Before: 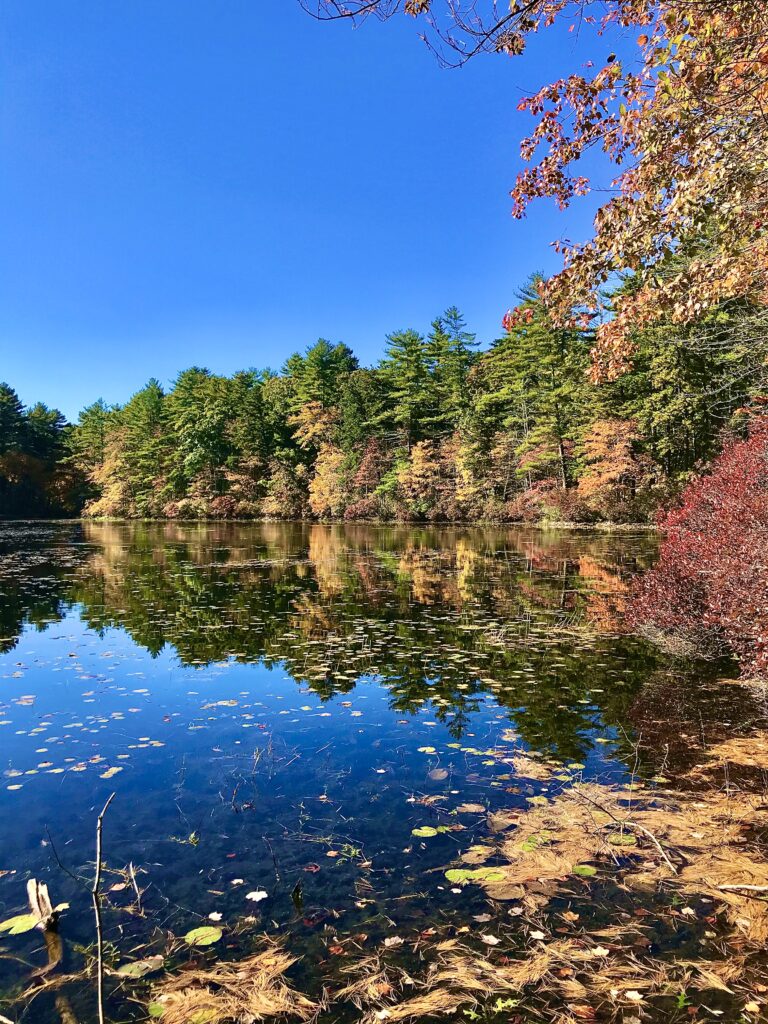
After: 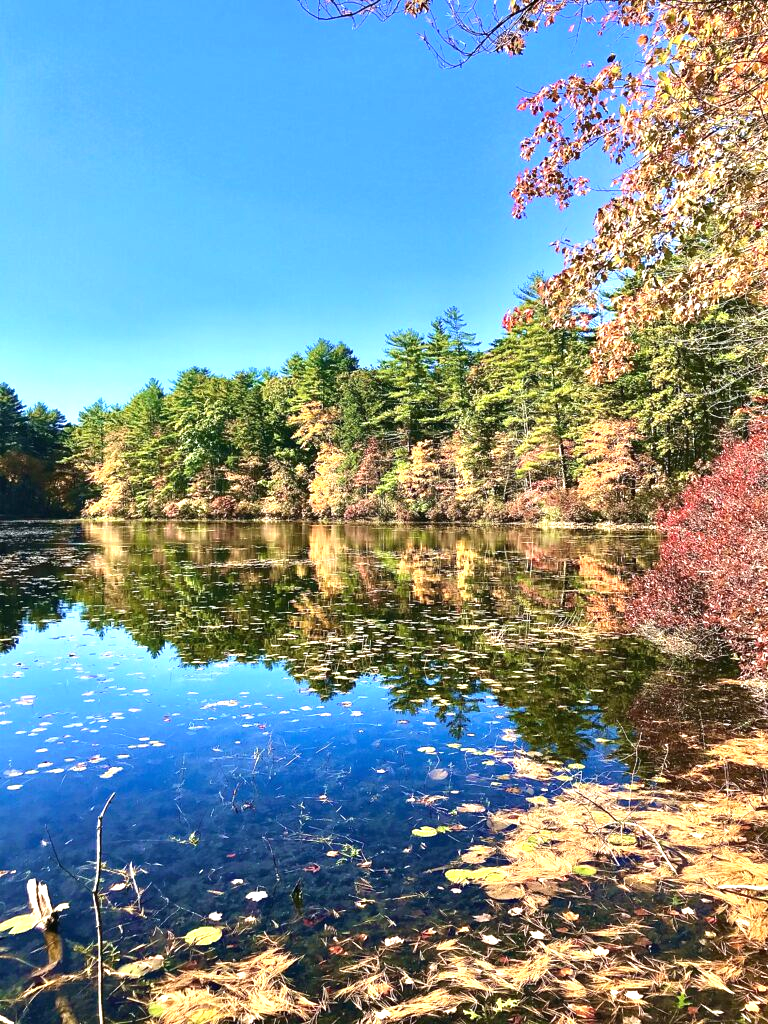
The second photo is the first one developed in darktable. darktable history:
exposure: black level correction 0, exposure 1 EV, compensate exposure bias true, compensate highlight preservation false
